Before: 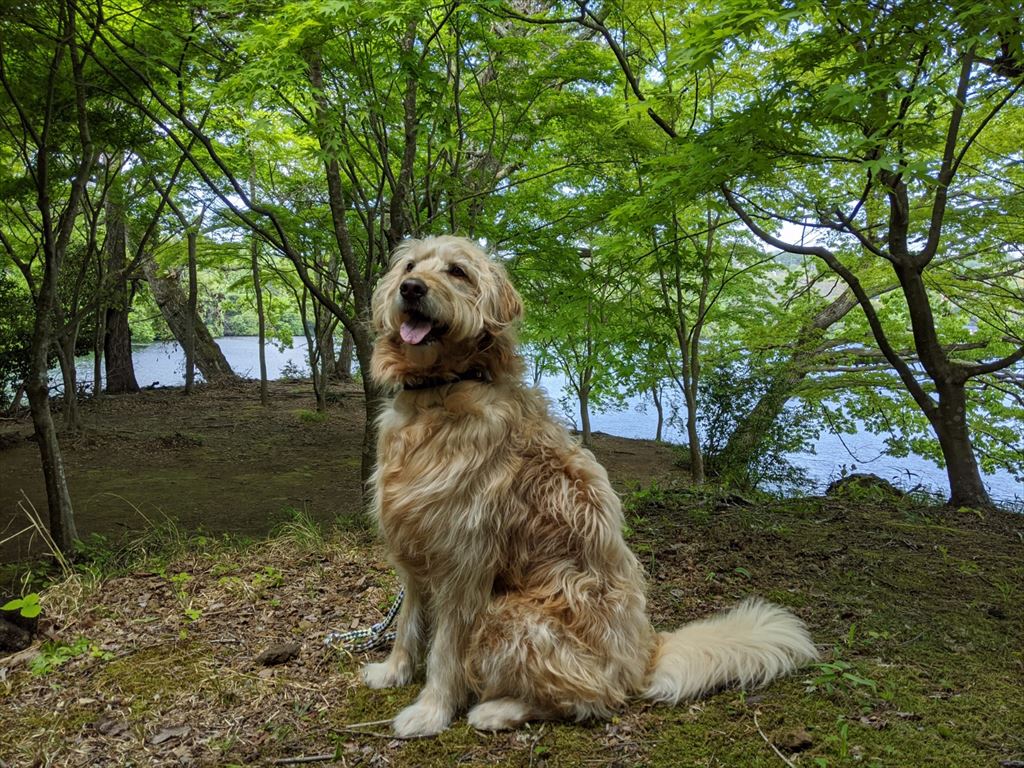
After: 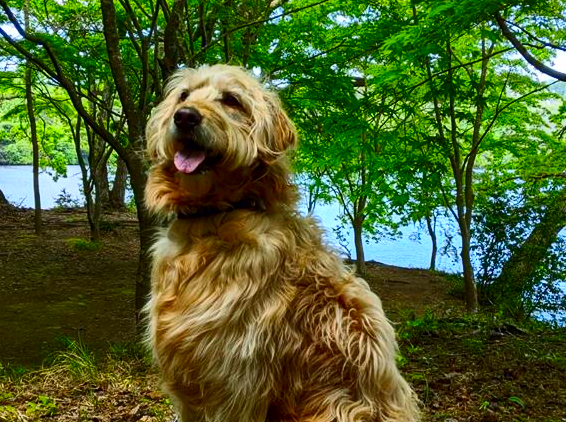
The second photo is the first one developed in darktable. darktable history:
crop and rotate: left 22.111%, top 22.344%, right 22.528%, bottom 22.588%
contrast brightness saturation: contrast 0.267, brightness 0.016, saturation 0.856
